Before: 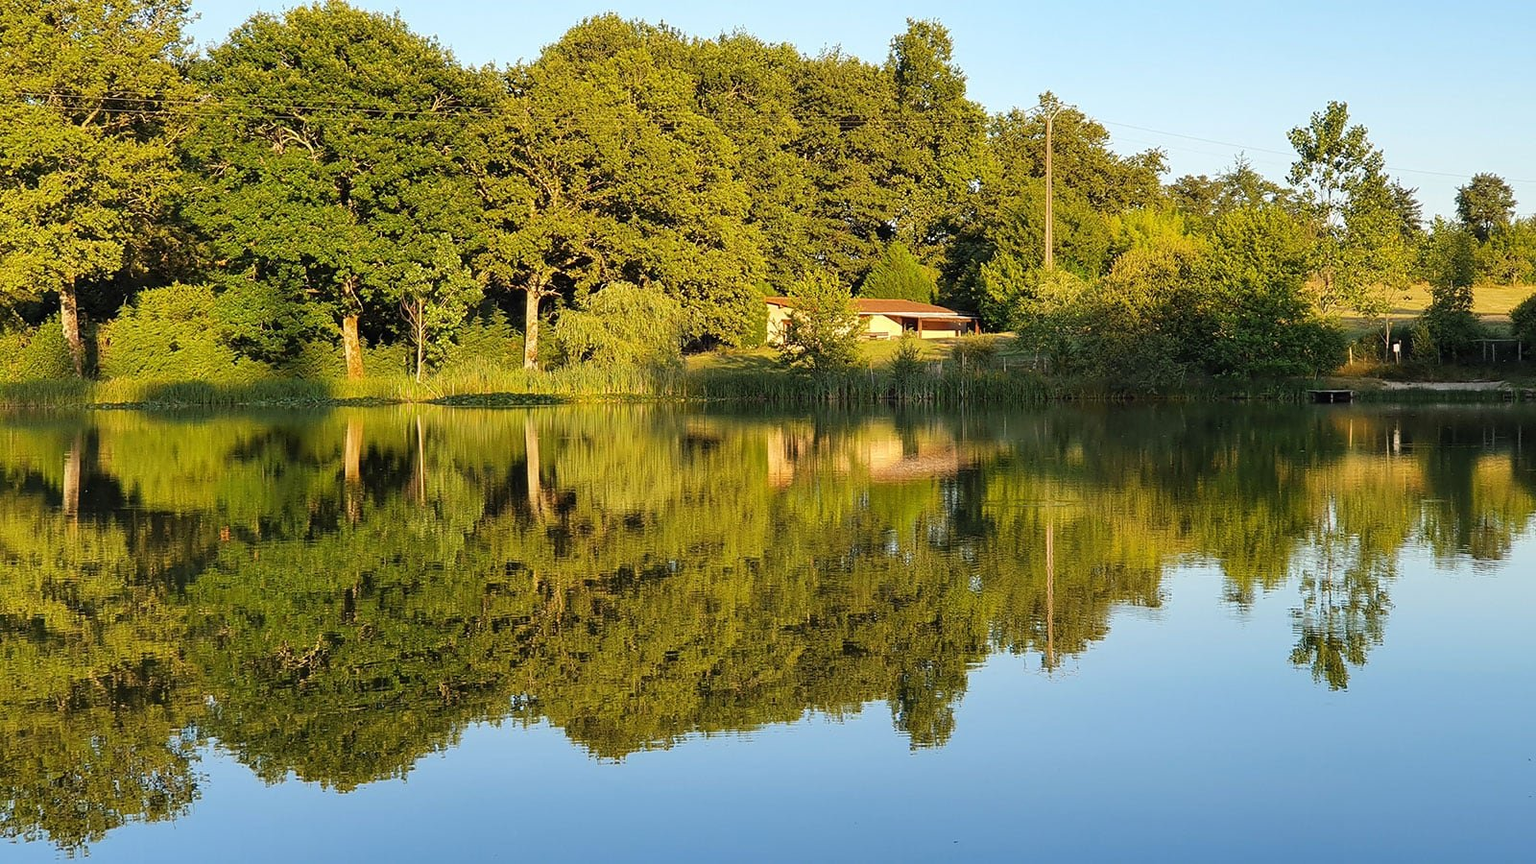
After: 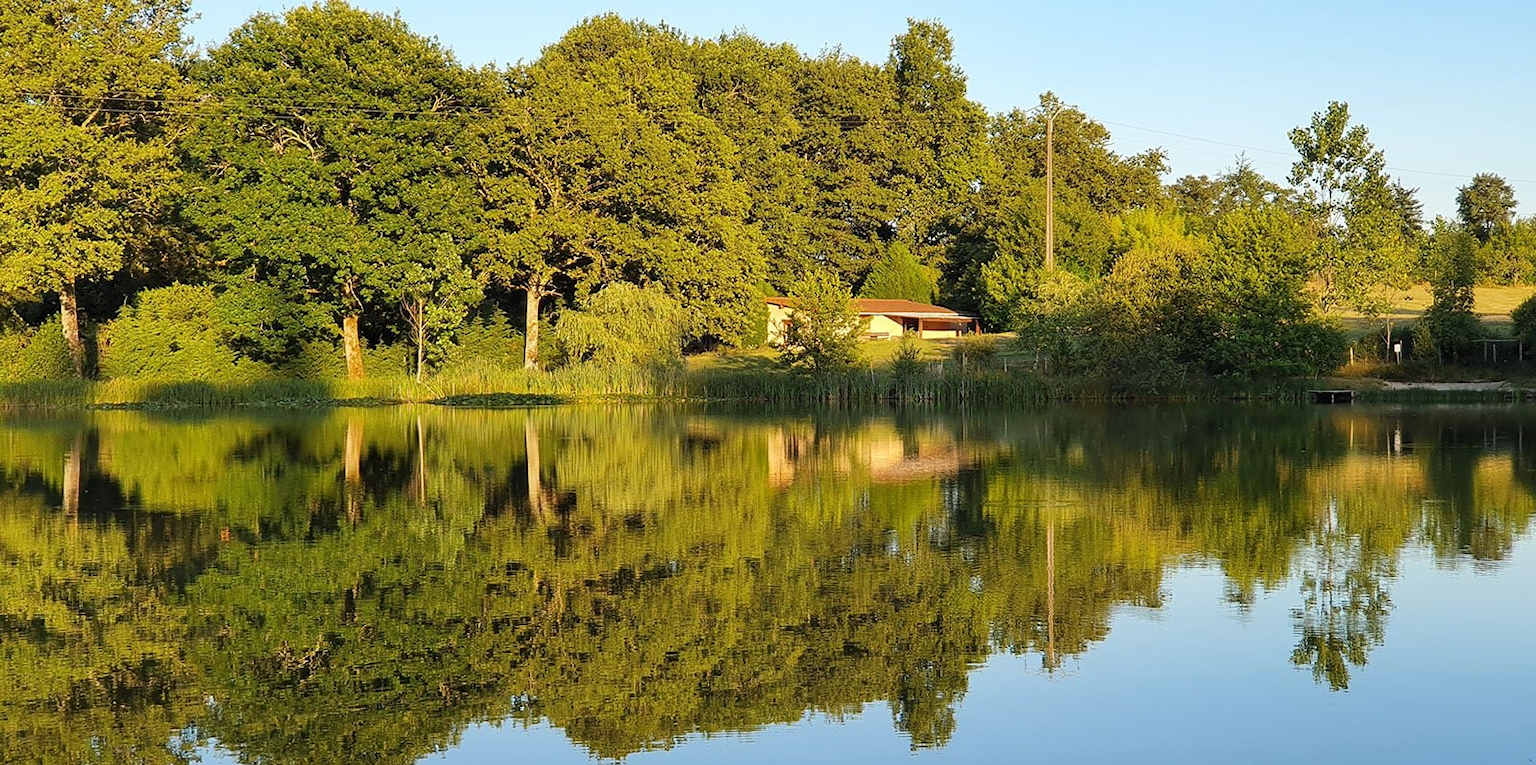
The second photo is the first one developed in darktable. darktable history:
crop and rotate: top 0%, bottom 11.348%
